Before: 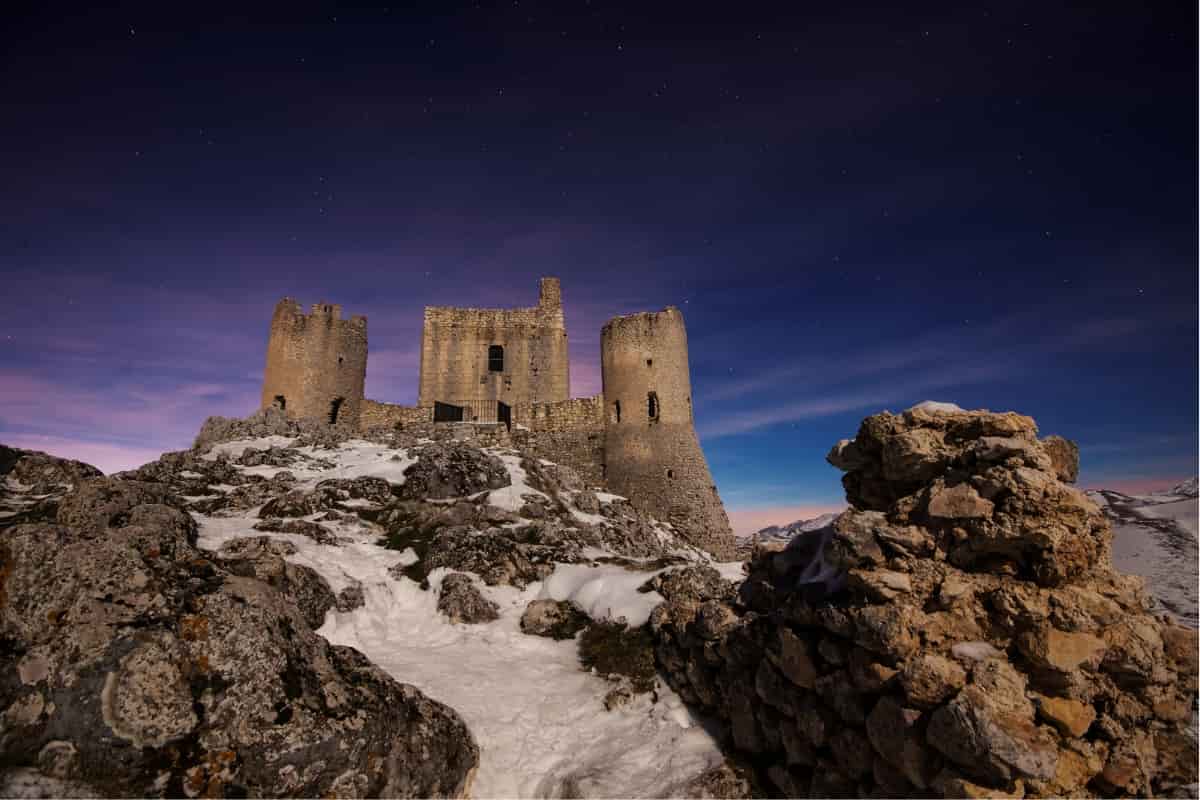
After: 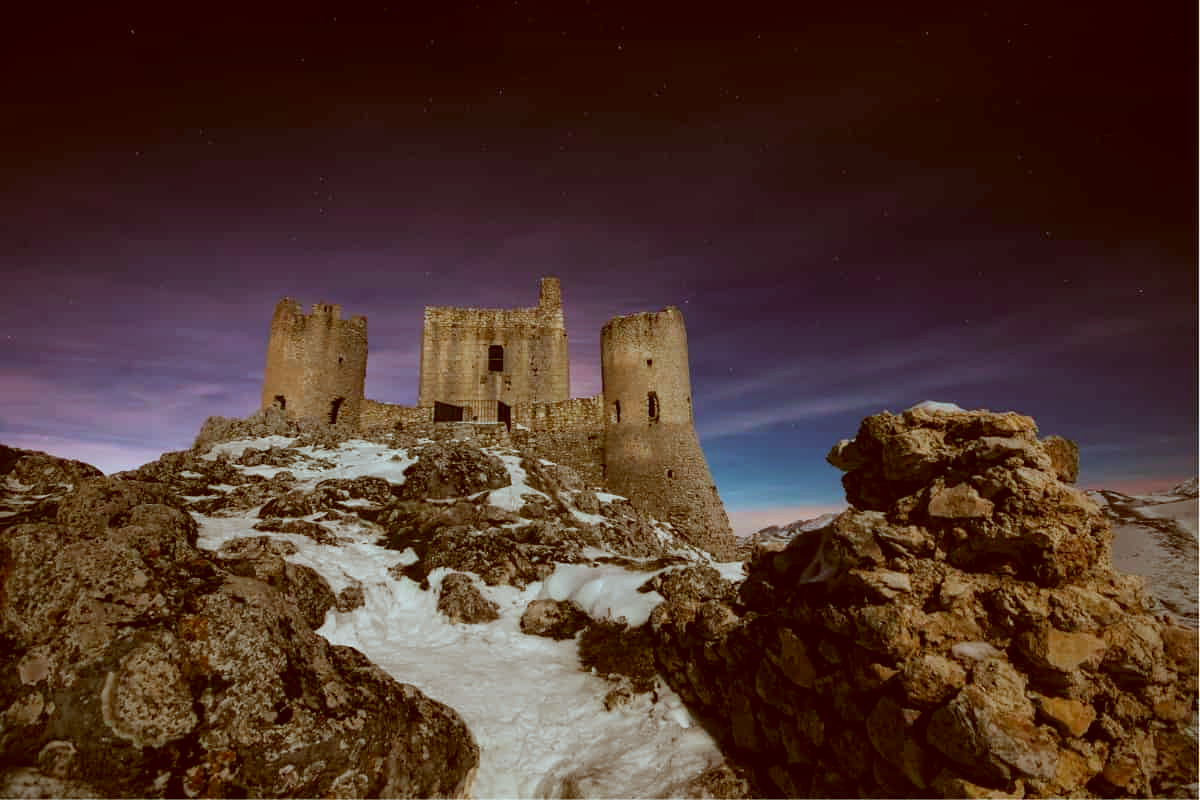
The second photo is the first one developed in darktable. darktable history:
color correction: highlights a* -14.87, highlights b* -16.71, shadows a* 10, shadows b* 28.89
